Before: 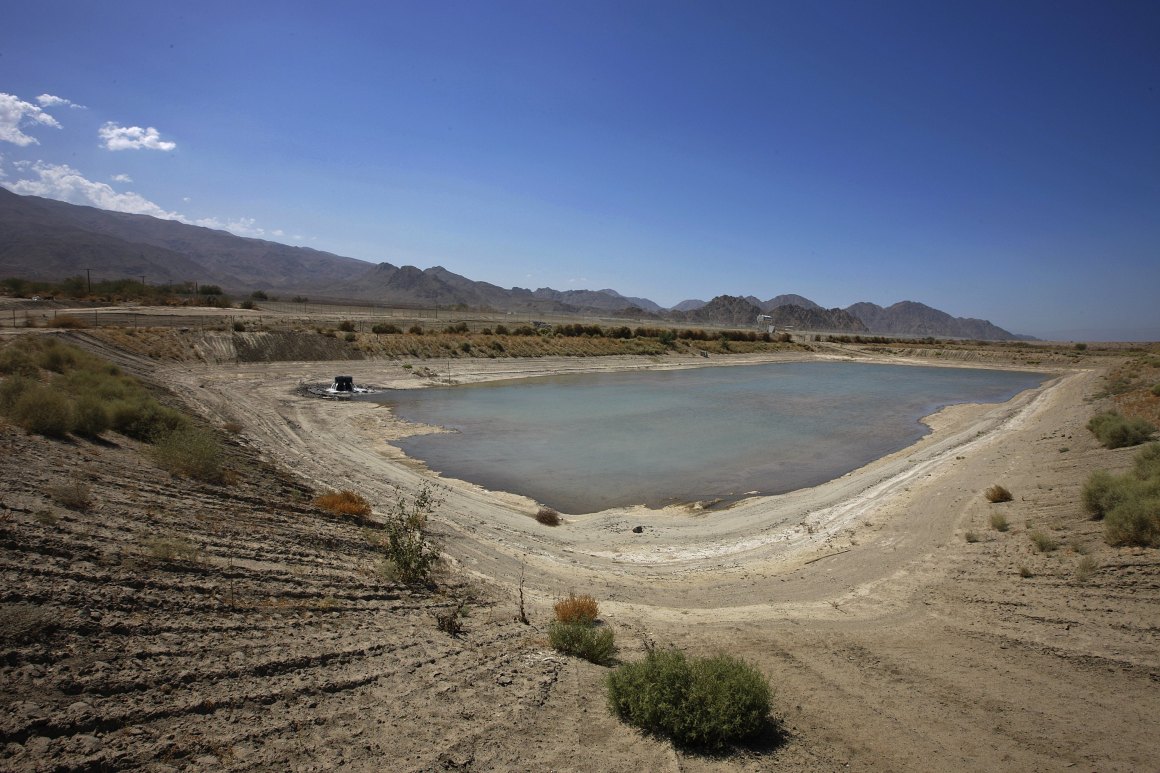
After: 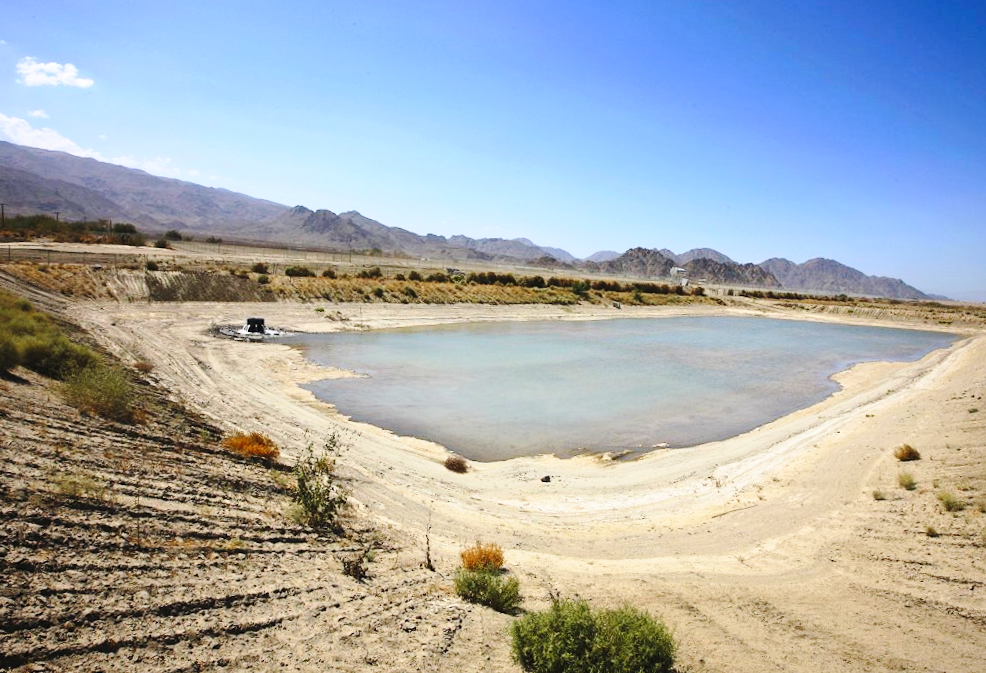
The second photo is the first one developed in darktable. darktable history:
contrast brightness saturation: contrast 0.2, brightness 0.16, saturation 0.22
crop and rotate: angle -3.27°, left 5.211%, top 5.211%, right 4.607%, bottom 4.607%
base curve: curves: ch0 [(0, 0) (0.028, 0.03) (0.121, 0.232) (0.46, 0.748) (0.859, 0.968) (1, 1)], preserve colors none
rotate and perspective: rotation -1.77°, lens shift (horizontal) 0.004, automatic cropping off
